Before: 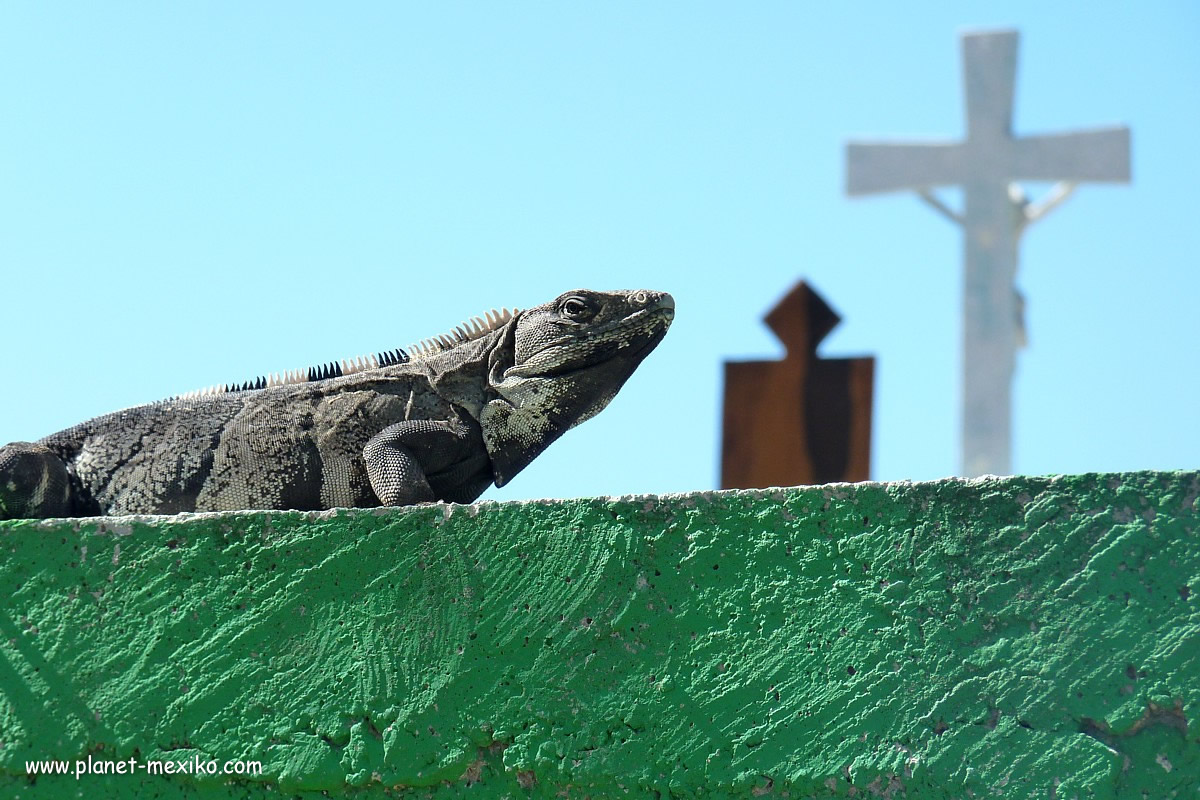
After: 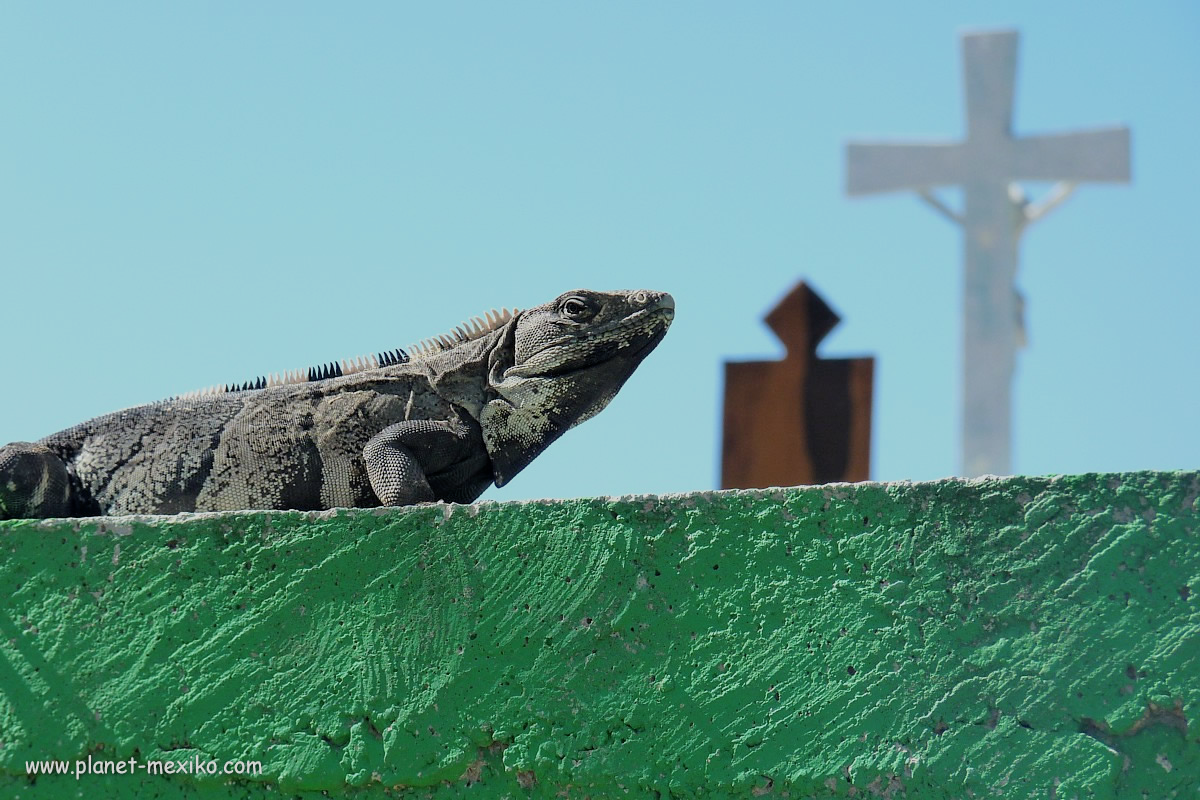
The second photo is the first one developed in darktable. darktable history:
filmic rgb: middle gray luminance 18.41%, black relative exposure -10.46 EV, white relative exposure 3.4 EV, threshold 5.94 EV, target black luminance 0%, hardness 6.06, latitude 98.13%, contrast 0.848, shadows ↔ highlights balance 0.709%, color science v6 (2022), enable highlight reconstruction true
